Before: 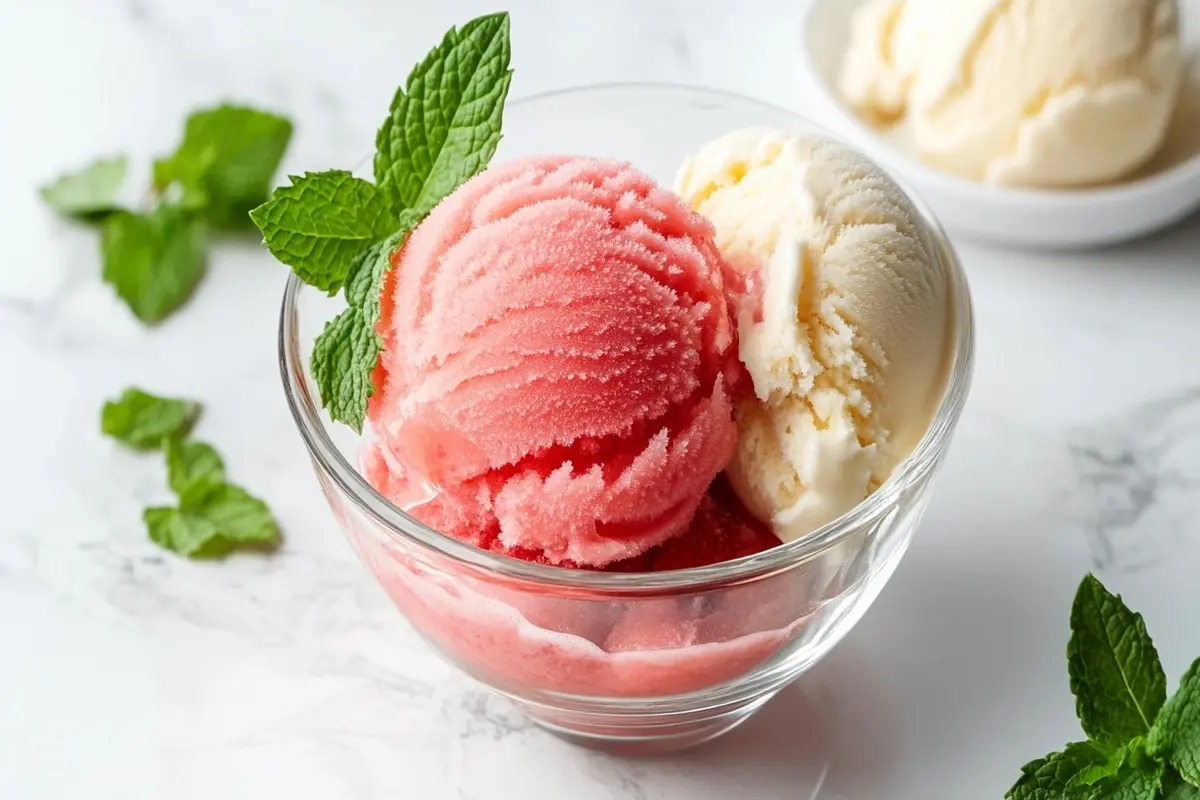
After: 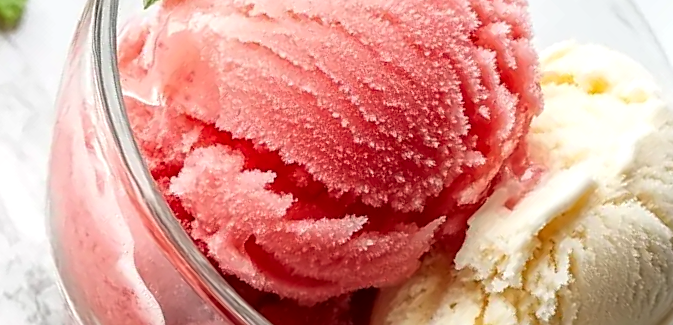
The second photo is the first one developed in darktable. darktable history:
sharpen: on, module defaults
local contrast: on, module defaults
exposure: exposure 0.087 EV, compensate highlight preservation false
crop and rotate: angle -44.61°, top 16.493%, right 0.853%, bottom 11.643%
